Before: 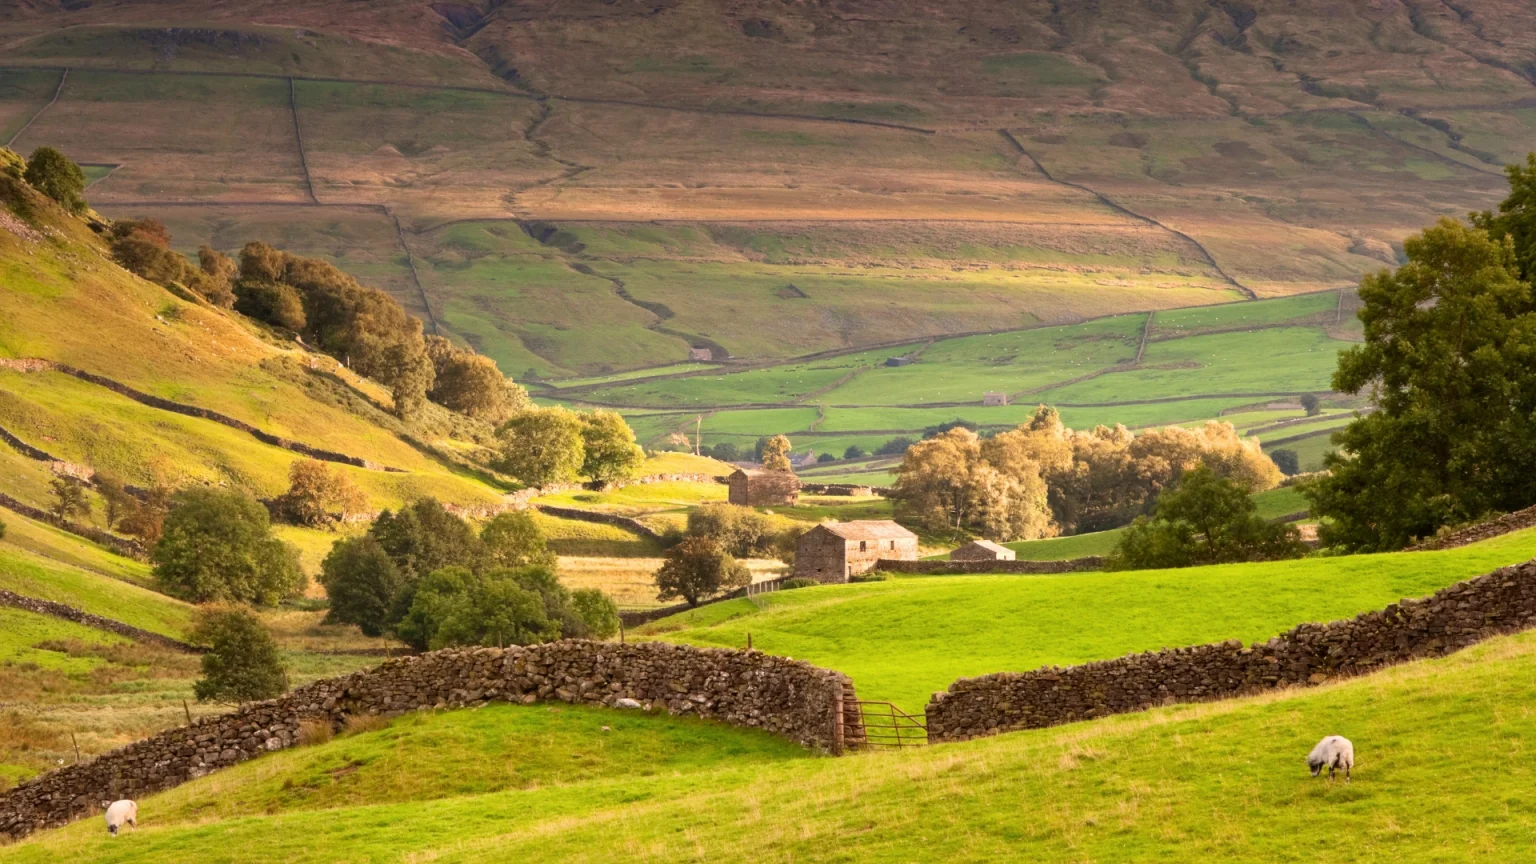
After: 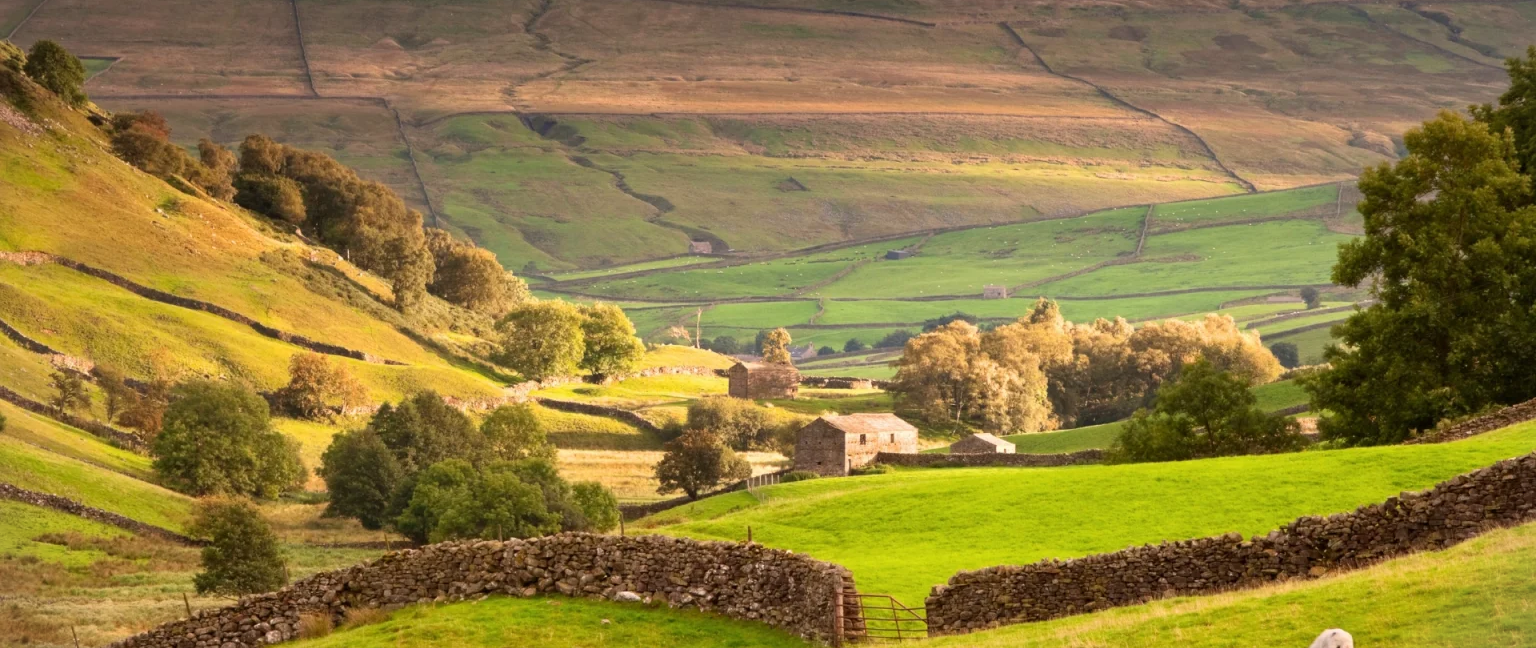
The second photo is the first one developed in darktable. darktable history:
crop and rotate: top 12.47%, bottom 12.421%
vignetting: fall-off start 99.48%, width/height ratio 1.305
